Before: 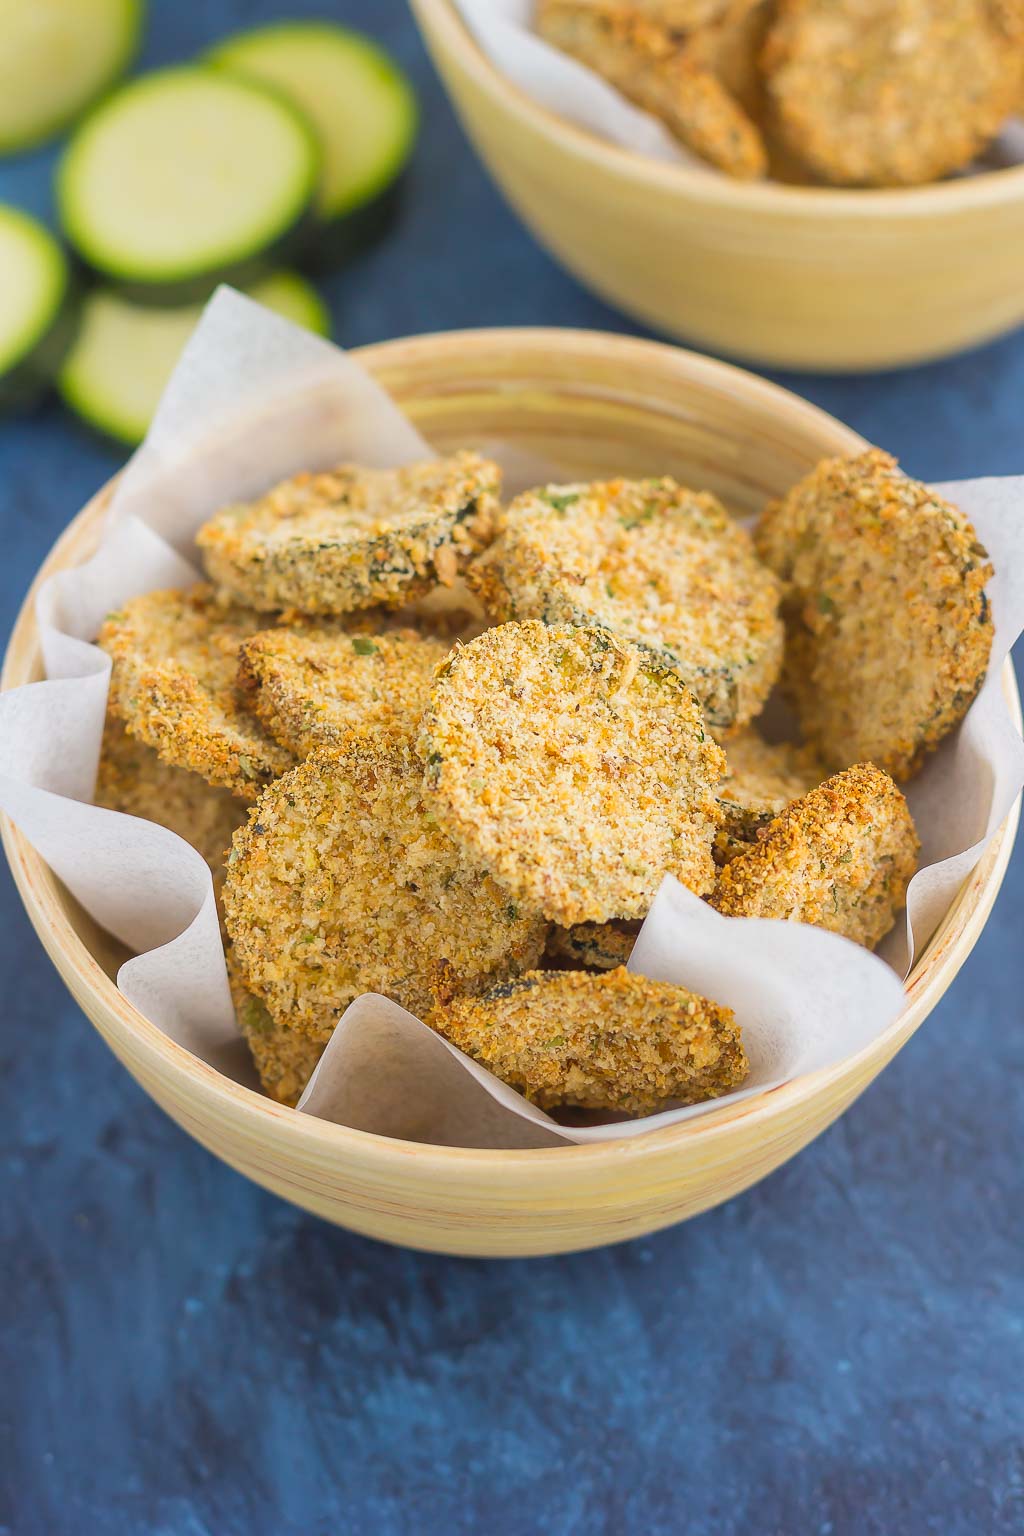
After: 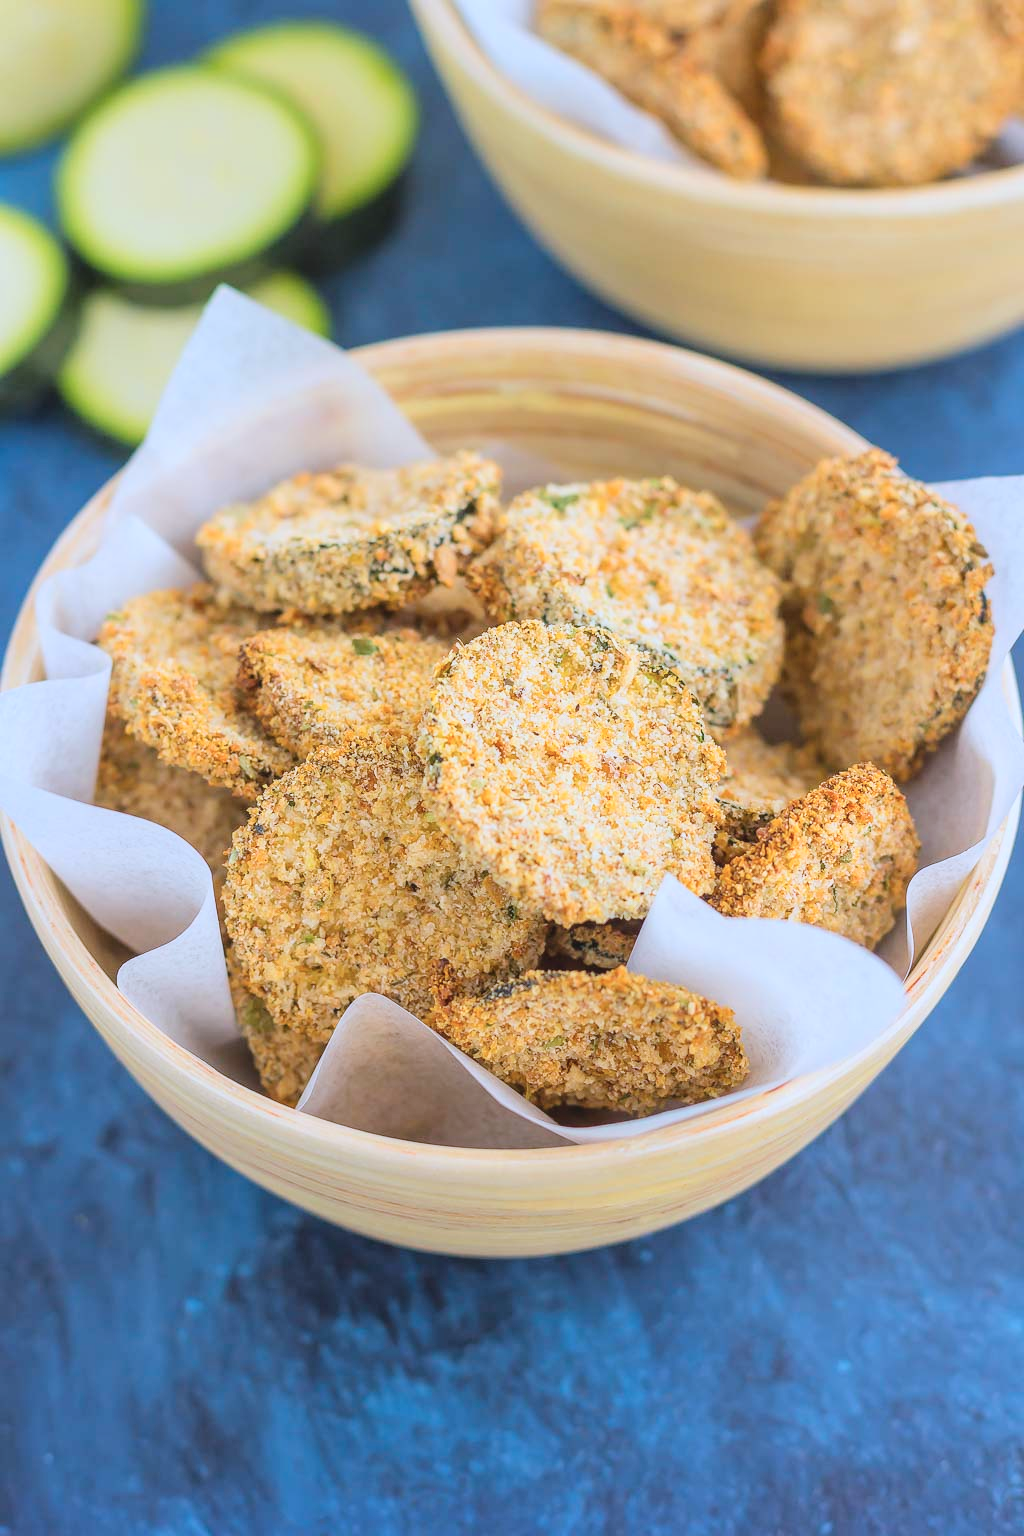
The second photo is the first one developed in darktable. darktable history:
exposure: black level correction 0.001, compensate exposure bias true, compensate highlight preservation false
local contrast: detail 110%
tone curve: curves: ch0 [(0, 0.021) (0.049, 0.044) (0.152, 0.14) (0.328, 0.377) (0.473, 0.543) (0.641, 0.705) (0.868, 0.887) (1, 0.969)]; ch1 [(0, 0) (0.302, 0.331) (0.427, 0.433) (0.472, 0.47) (0.502, 0.503) (0.522, 0.526) (0.564, 0.591) (0.602, 0.632) (0.677, 0.701) (0.859, 0.885) (1, 1)]; ch2 [(0, 0) (0.33, 0.301) (0.447, 0.44) (0.487, 0.496) (0.502, 0.516) (0.535, 0.554) (0.565, 0.598) (0.618, 0.629) (1, 1)]
color correction: highlights a* -2.09, highlights b* -18.38
